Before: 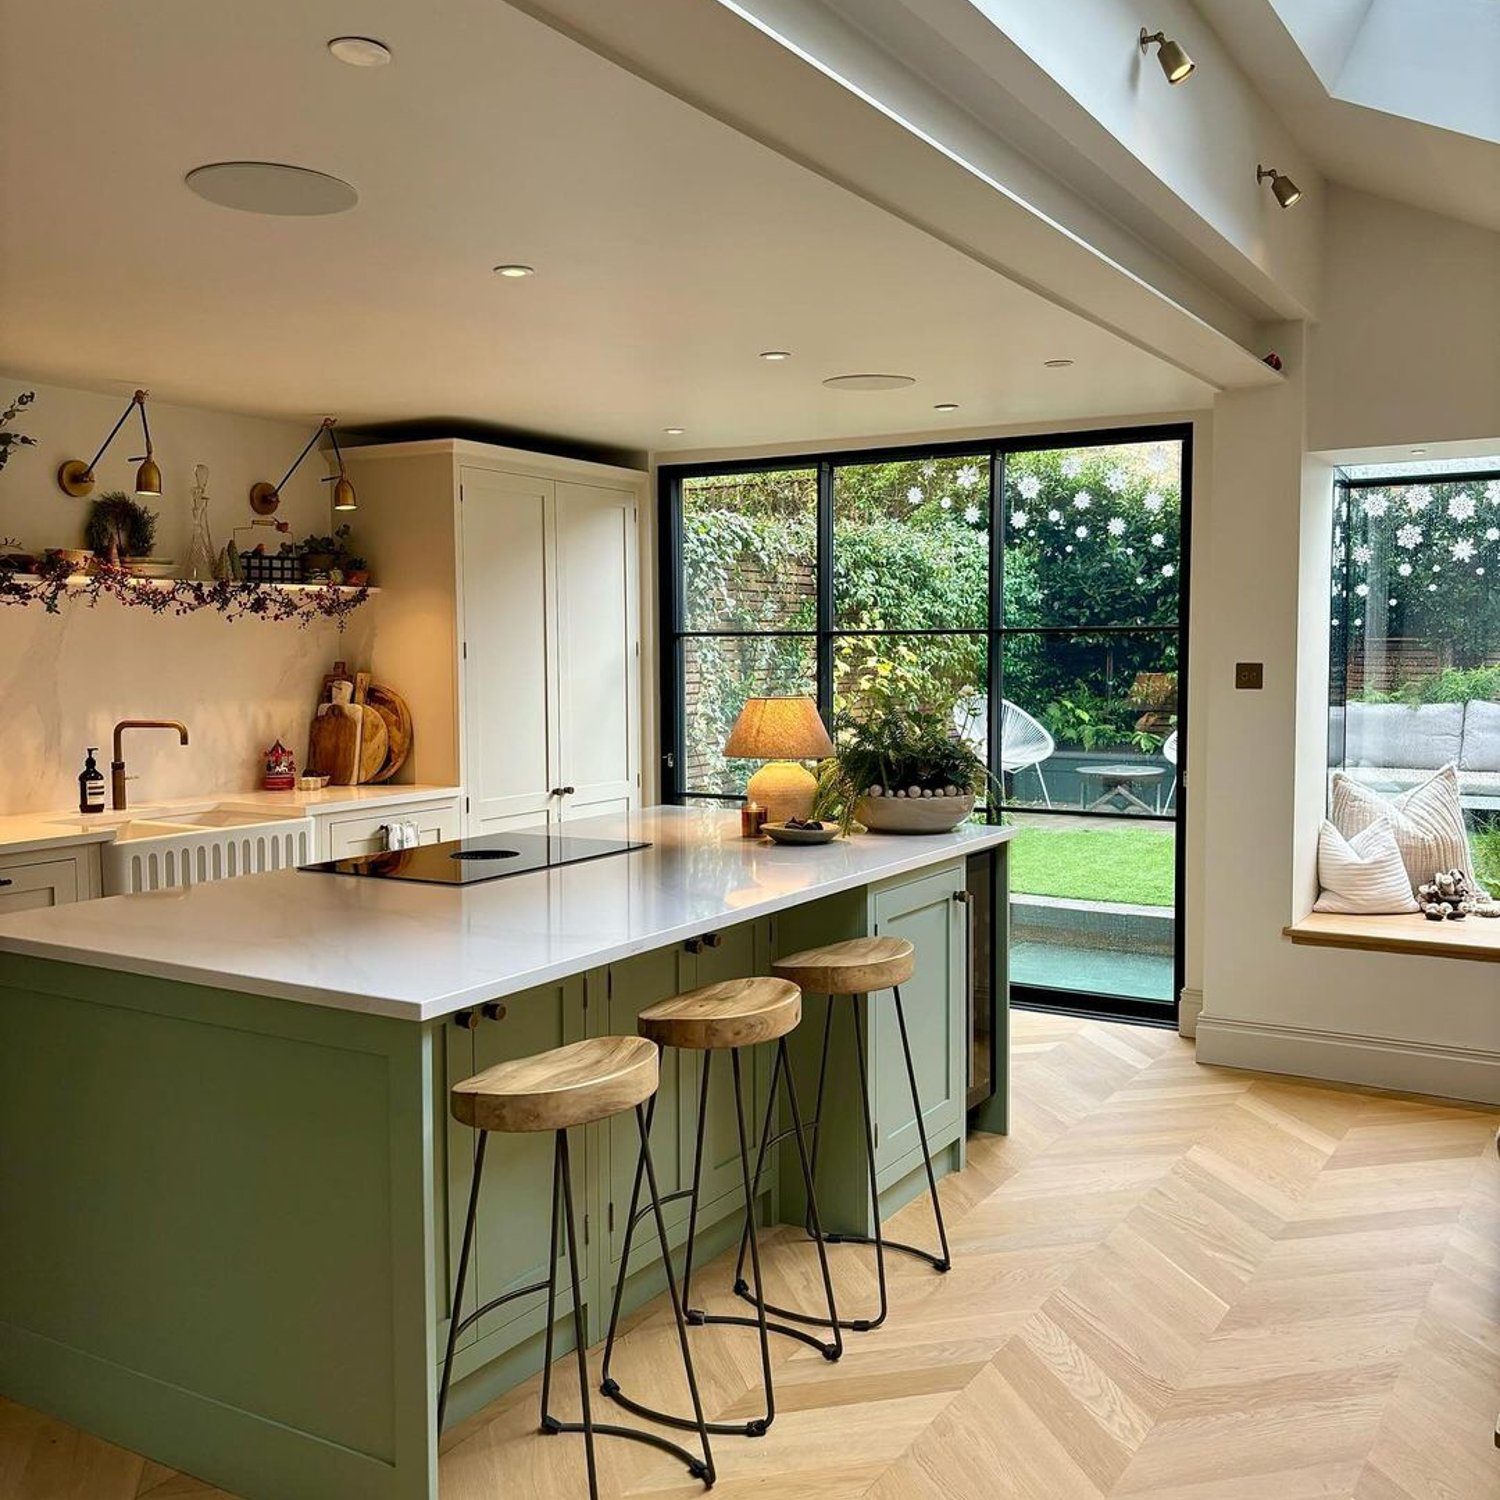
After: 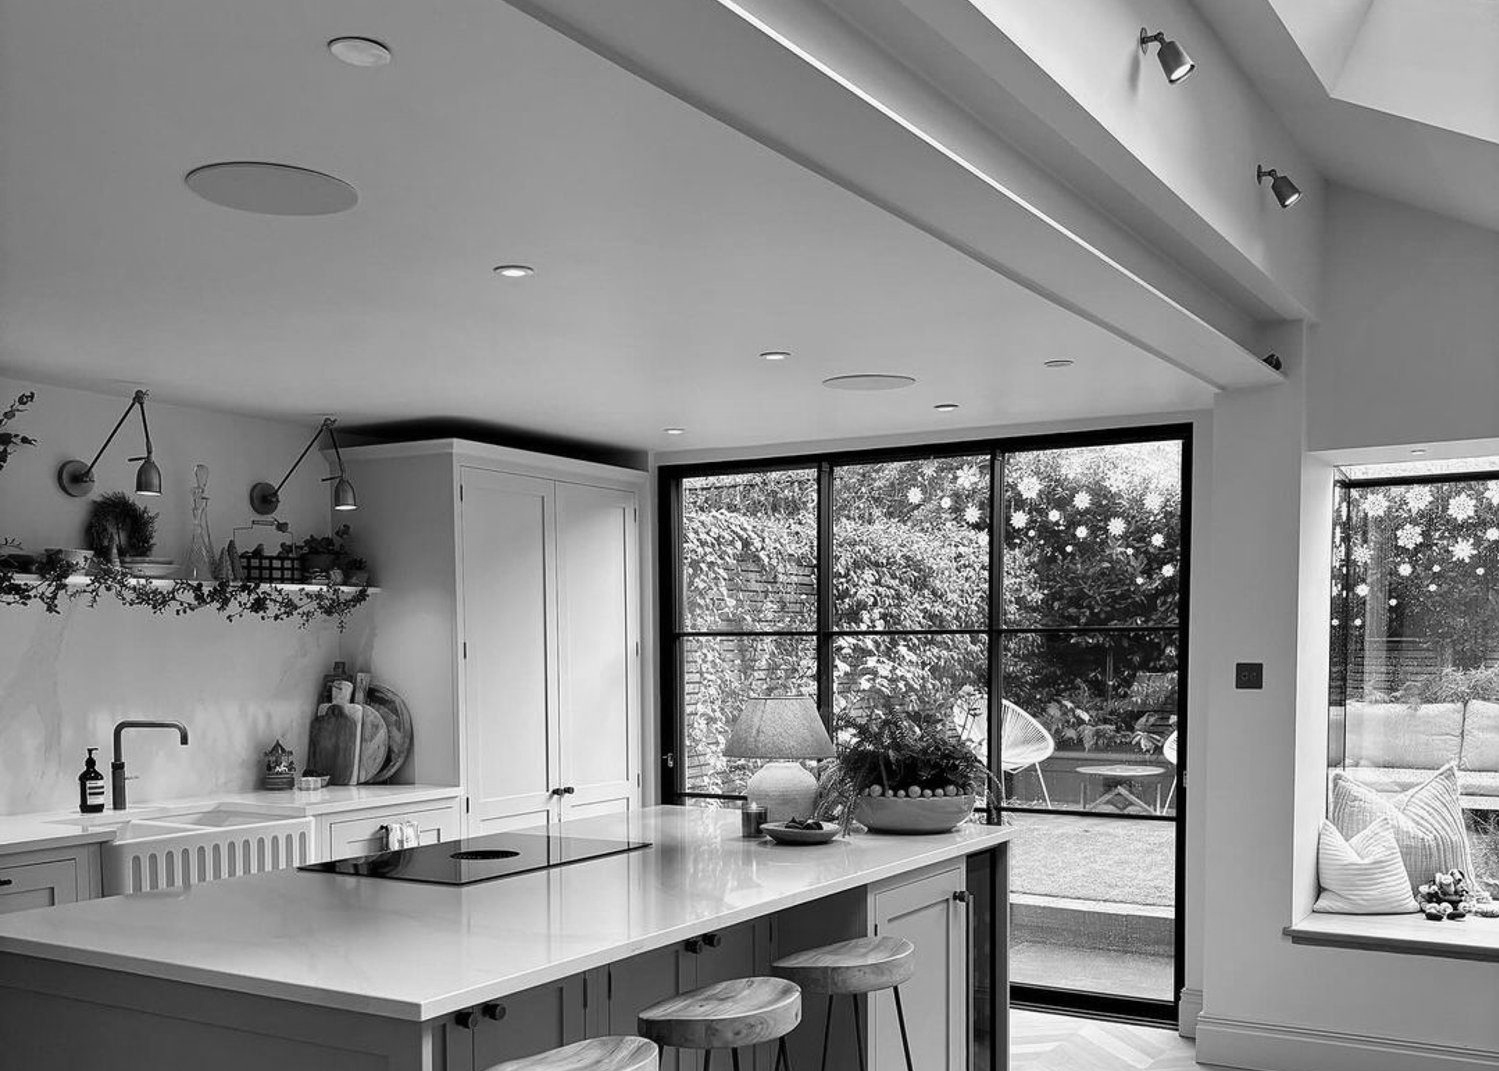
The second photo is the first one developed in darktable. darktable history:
crop: bottom 28.576%
white balance: red 1.004, blue 1.096
monochrome: a -6.99, b 35.61, size 1.4
